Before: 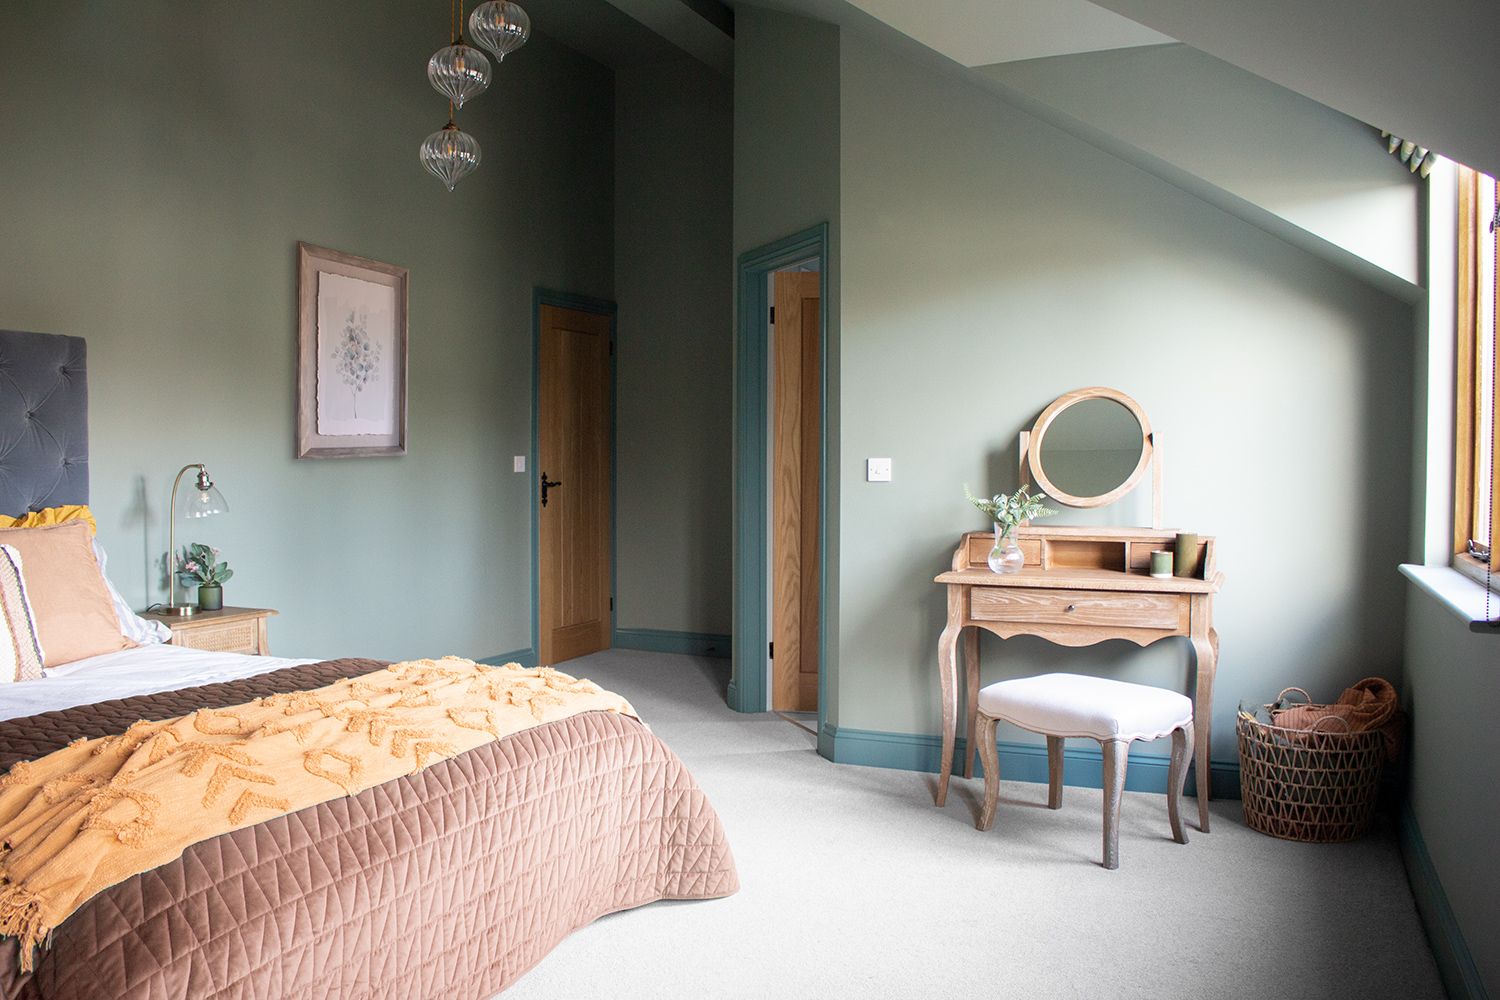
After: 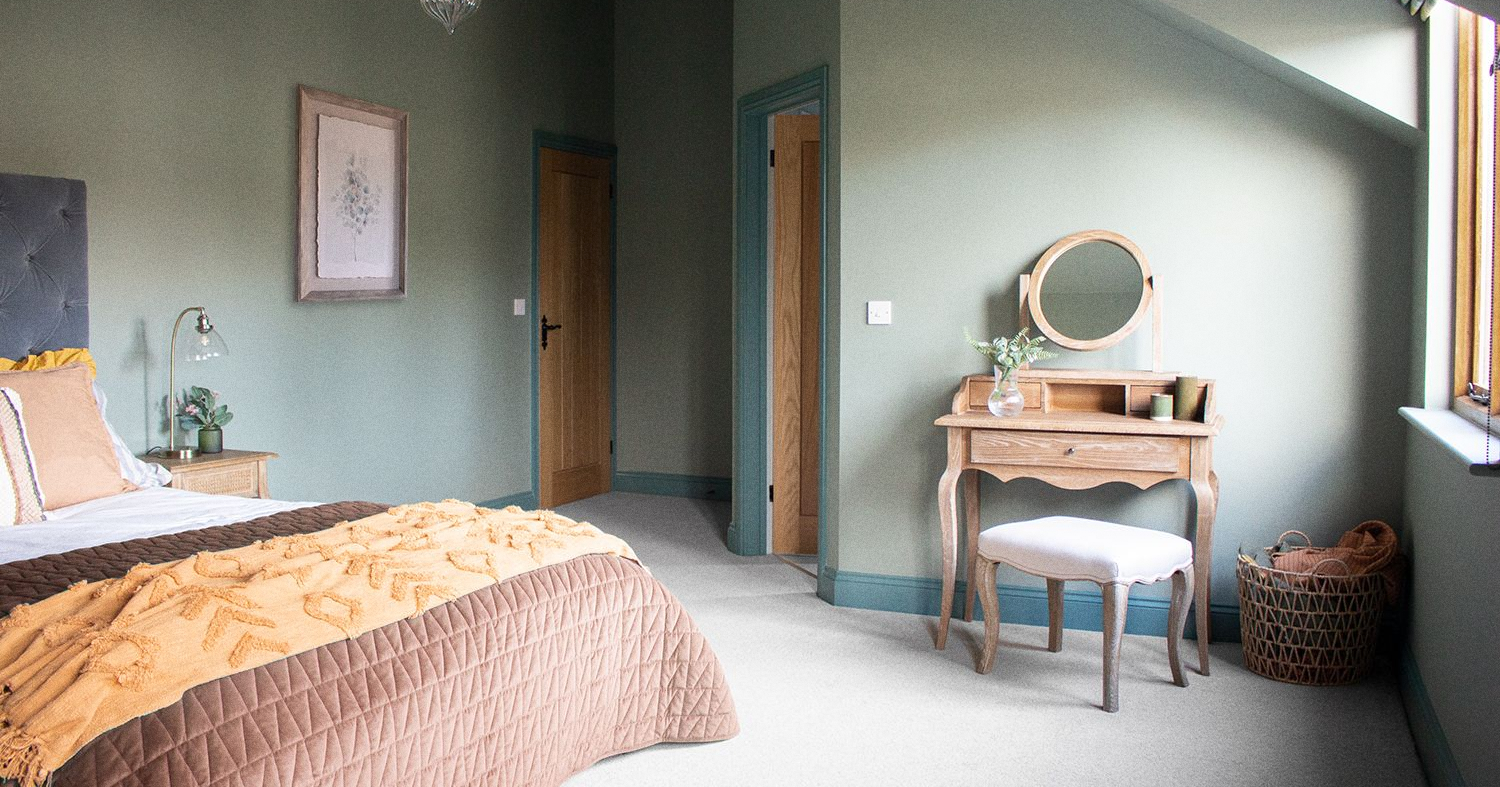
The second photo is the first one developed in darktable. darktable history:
crop and rotate: top 15.774%, bottom 5.506%
grain: coarseness 0.09 ISO
